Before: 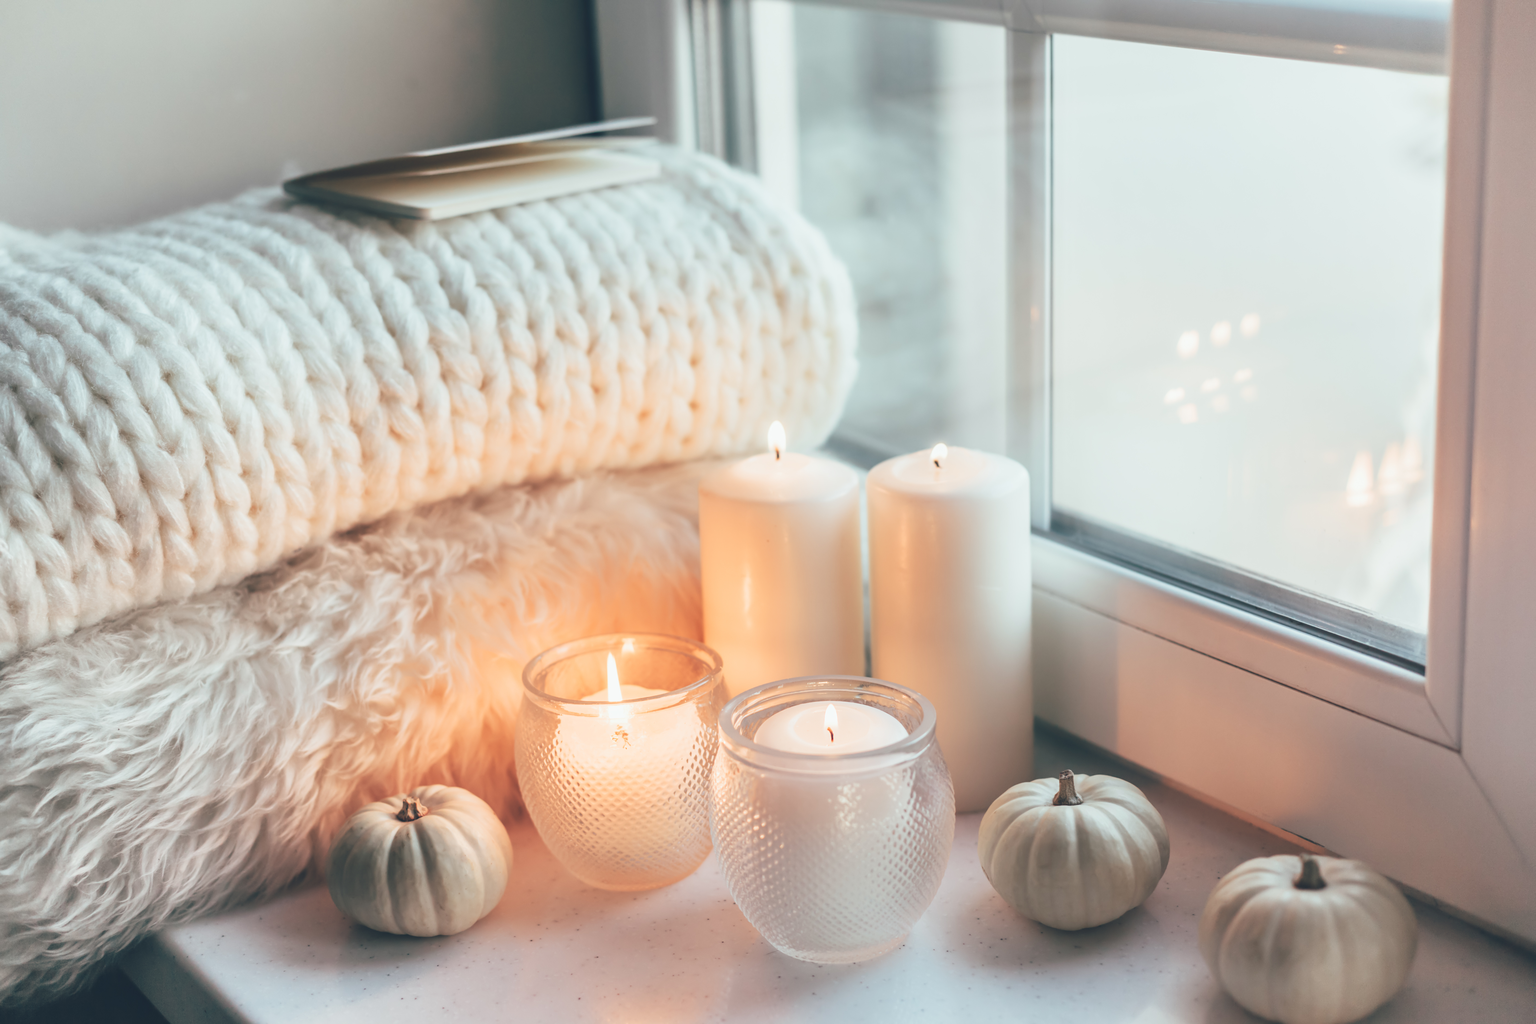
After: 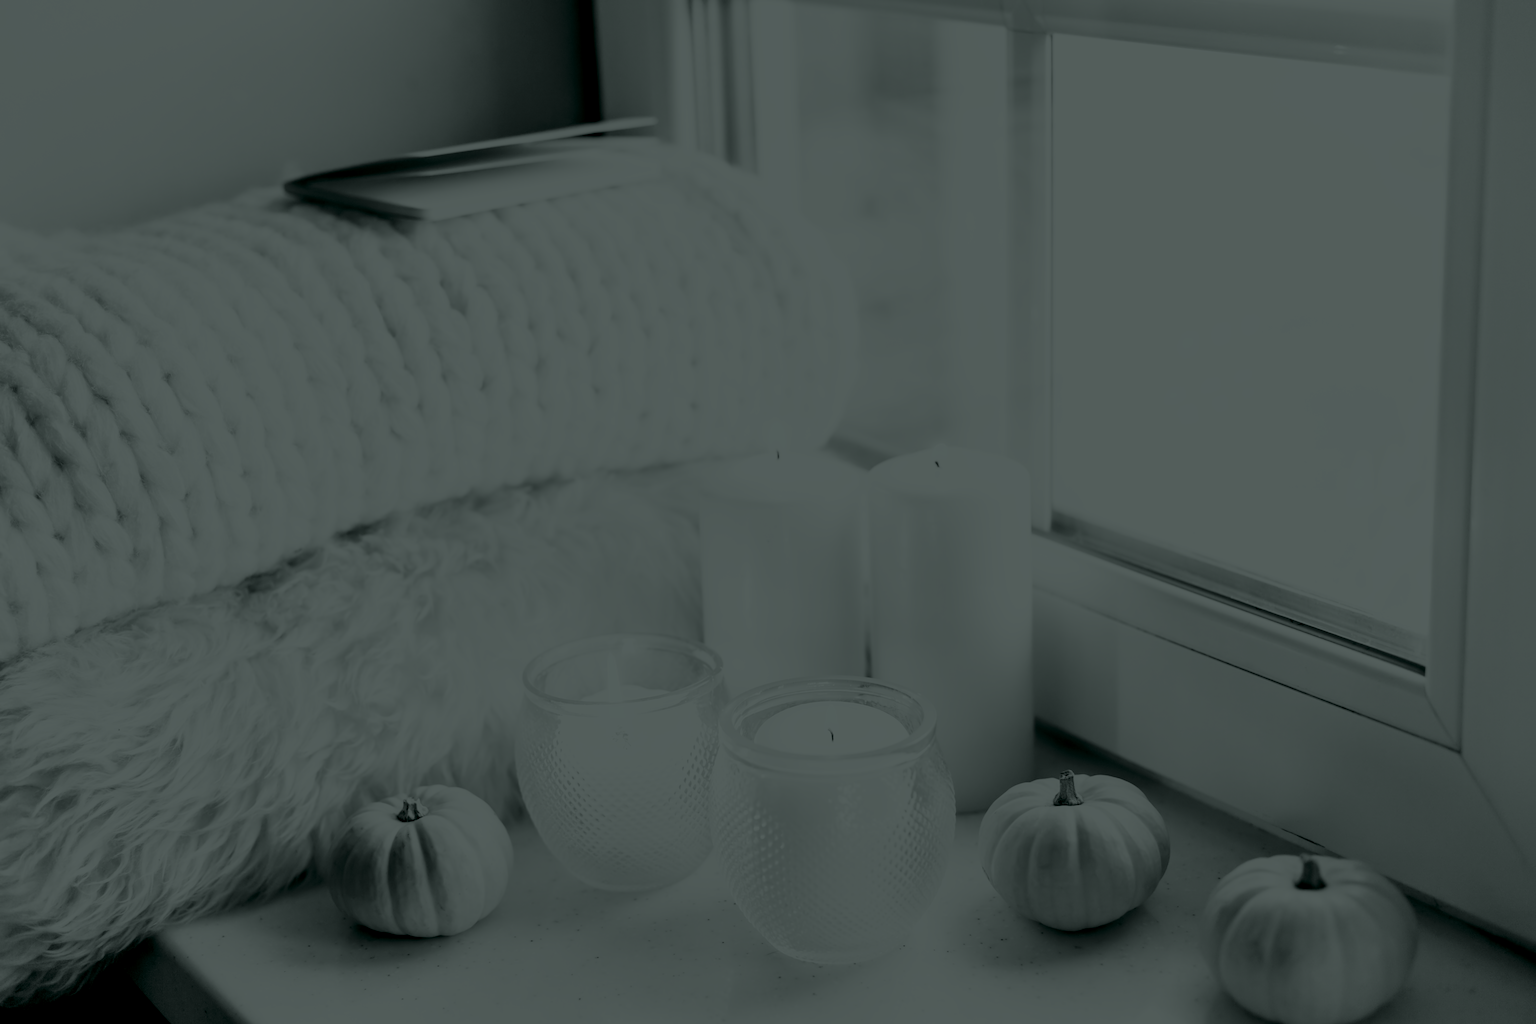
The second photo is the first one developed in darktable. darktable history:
colorize: hue 90°, saturation 19%, lightness 1.59%, version 1
base curve: curves: ch0 [(0, 0) (0, 0) (0.002, 0.001) (0.008, 0.003) (0.019, 0.011) (0.037, 0.037) (0.064, 0.11) (0.102, 0.232) (0.152, 0.379) (0.216, 0.524) (0.296, 0.665) (0.394, 0.789) (0.512, 0.881) (0.651, 0.945) (0.813, 0.986) (1, 1)], preserve colors none
